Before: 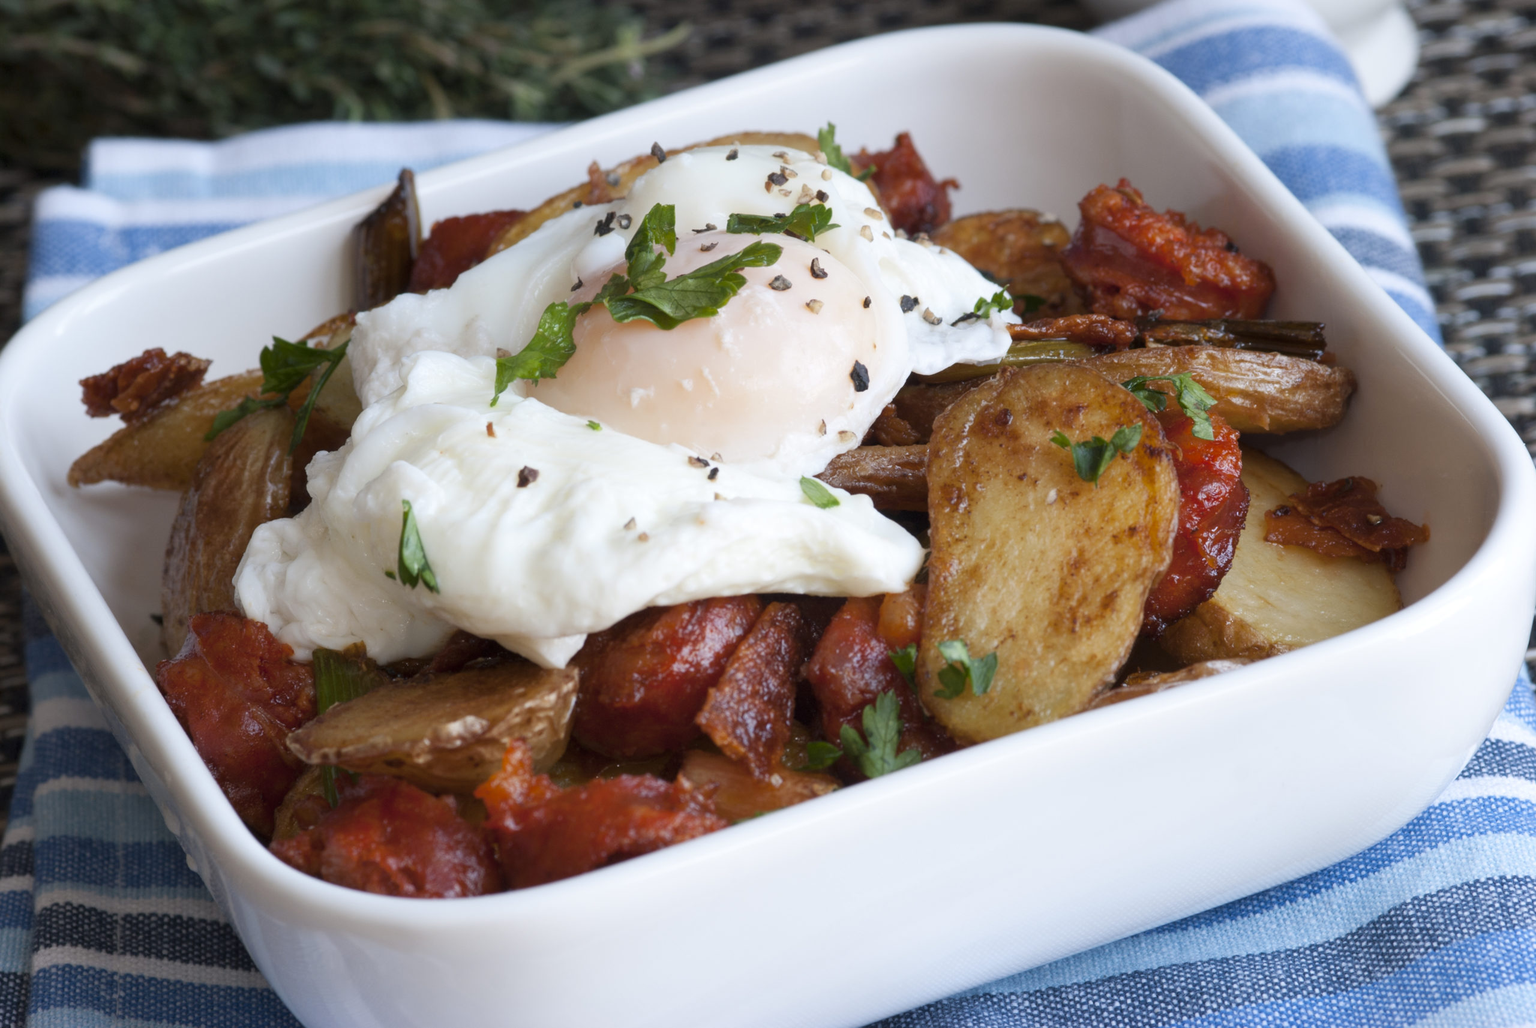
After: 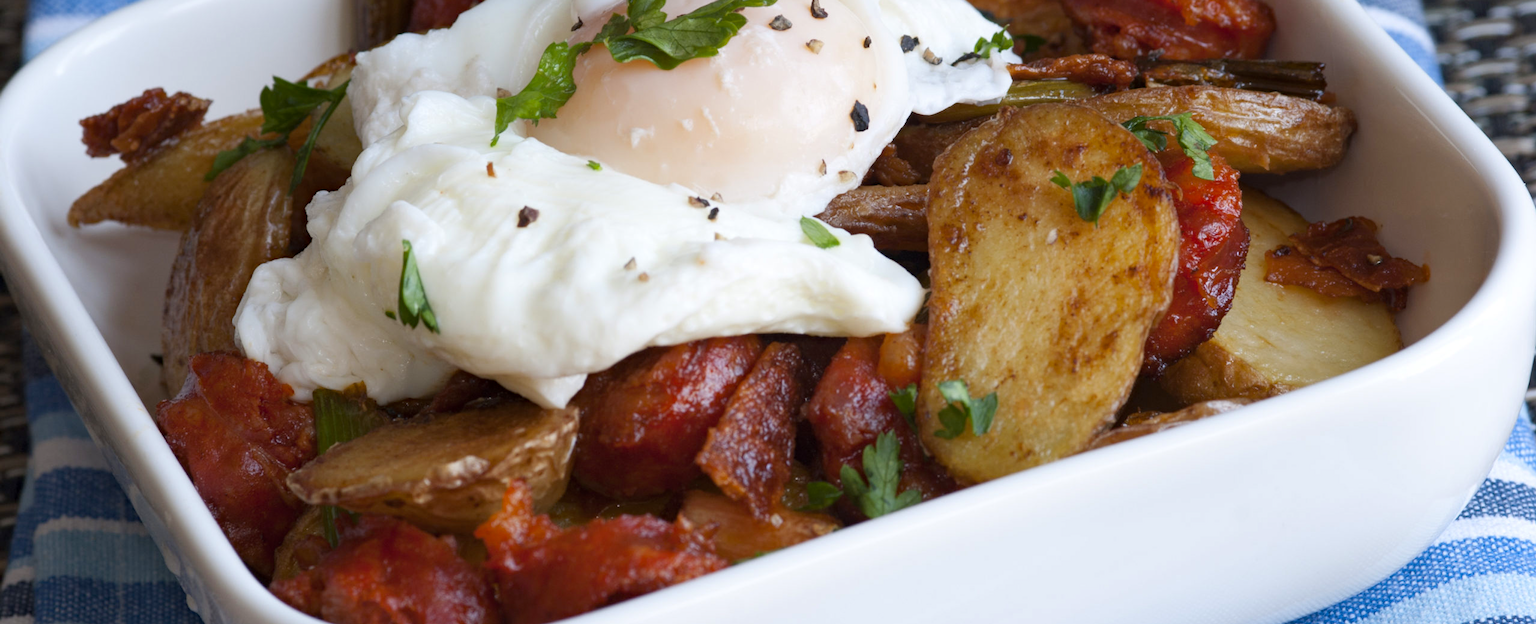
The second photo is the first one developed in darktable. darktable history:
crop and rotate: top 25.357%, bottom 13.942%
contrast brightness saturation: saturation 0.1
haze removal: compatibility mode true, adaptive false
